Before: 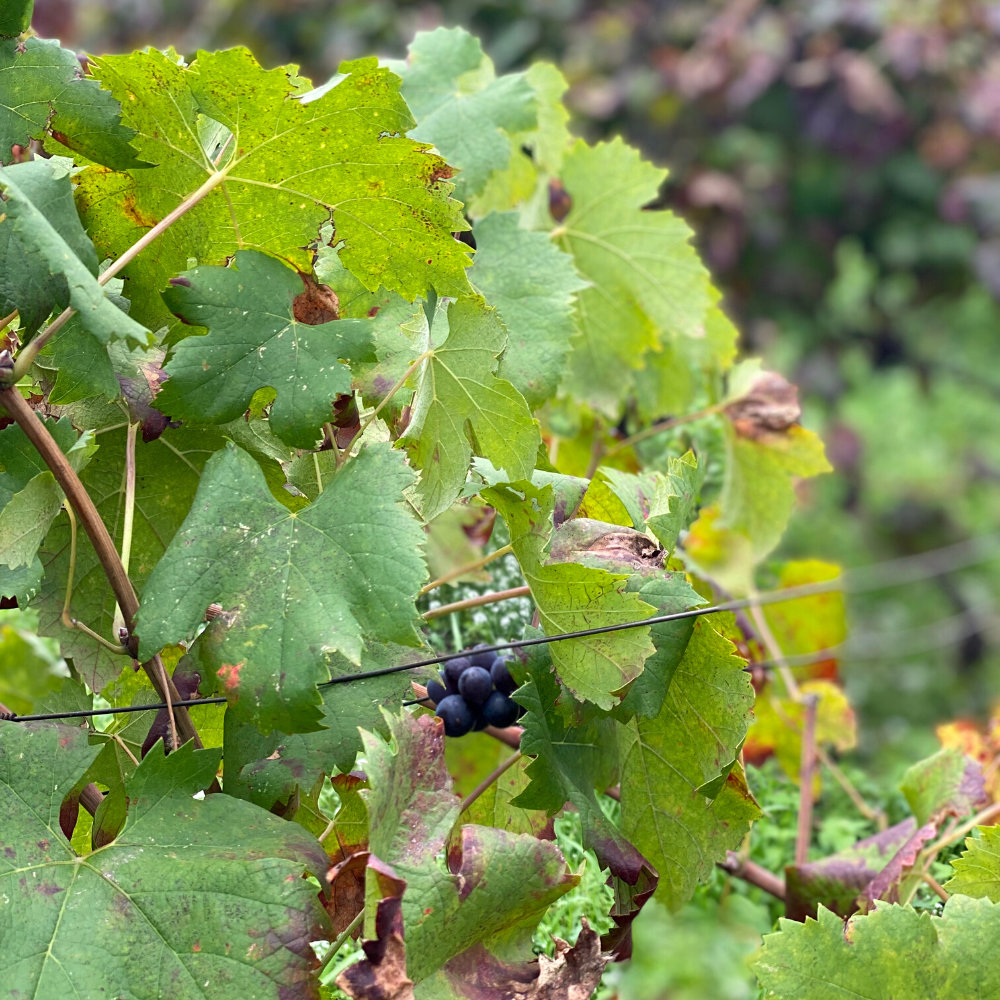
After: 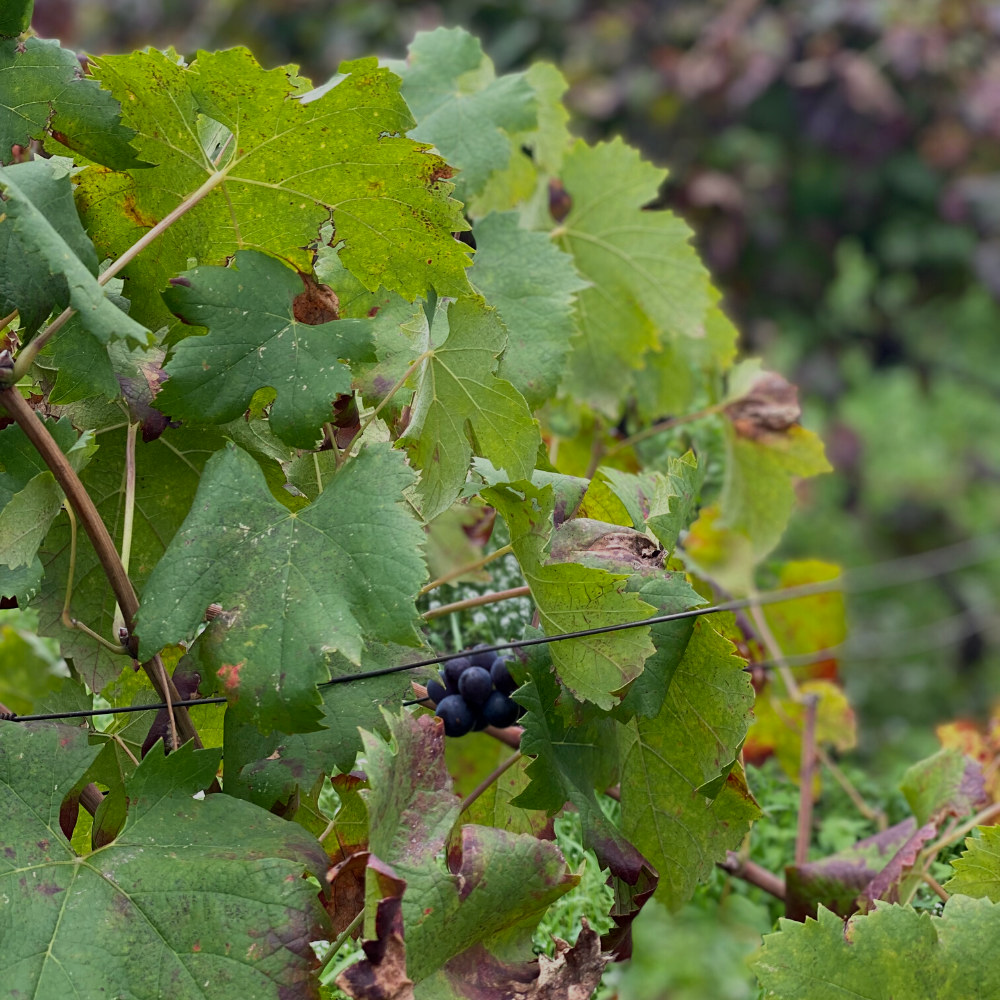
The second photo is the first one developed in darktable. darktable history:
exposure: black level correction 0, exposure -0.766 EV, compensate highlight preservation false
